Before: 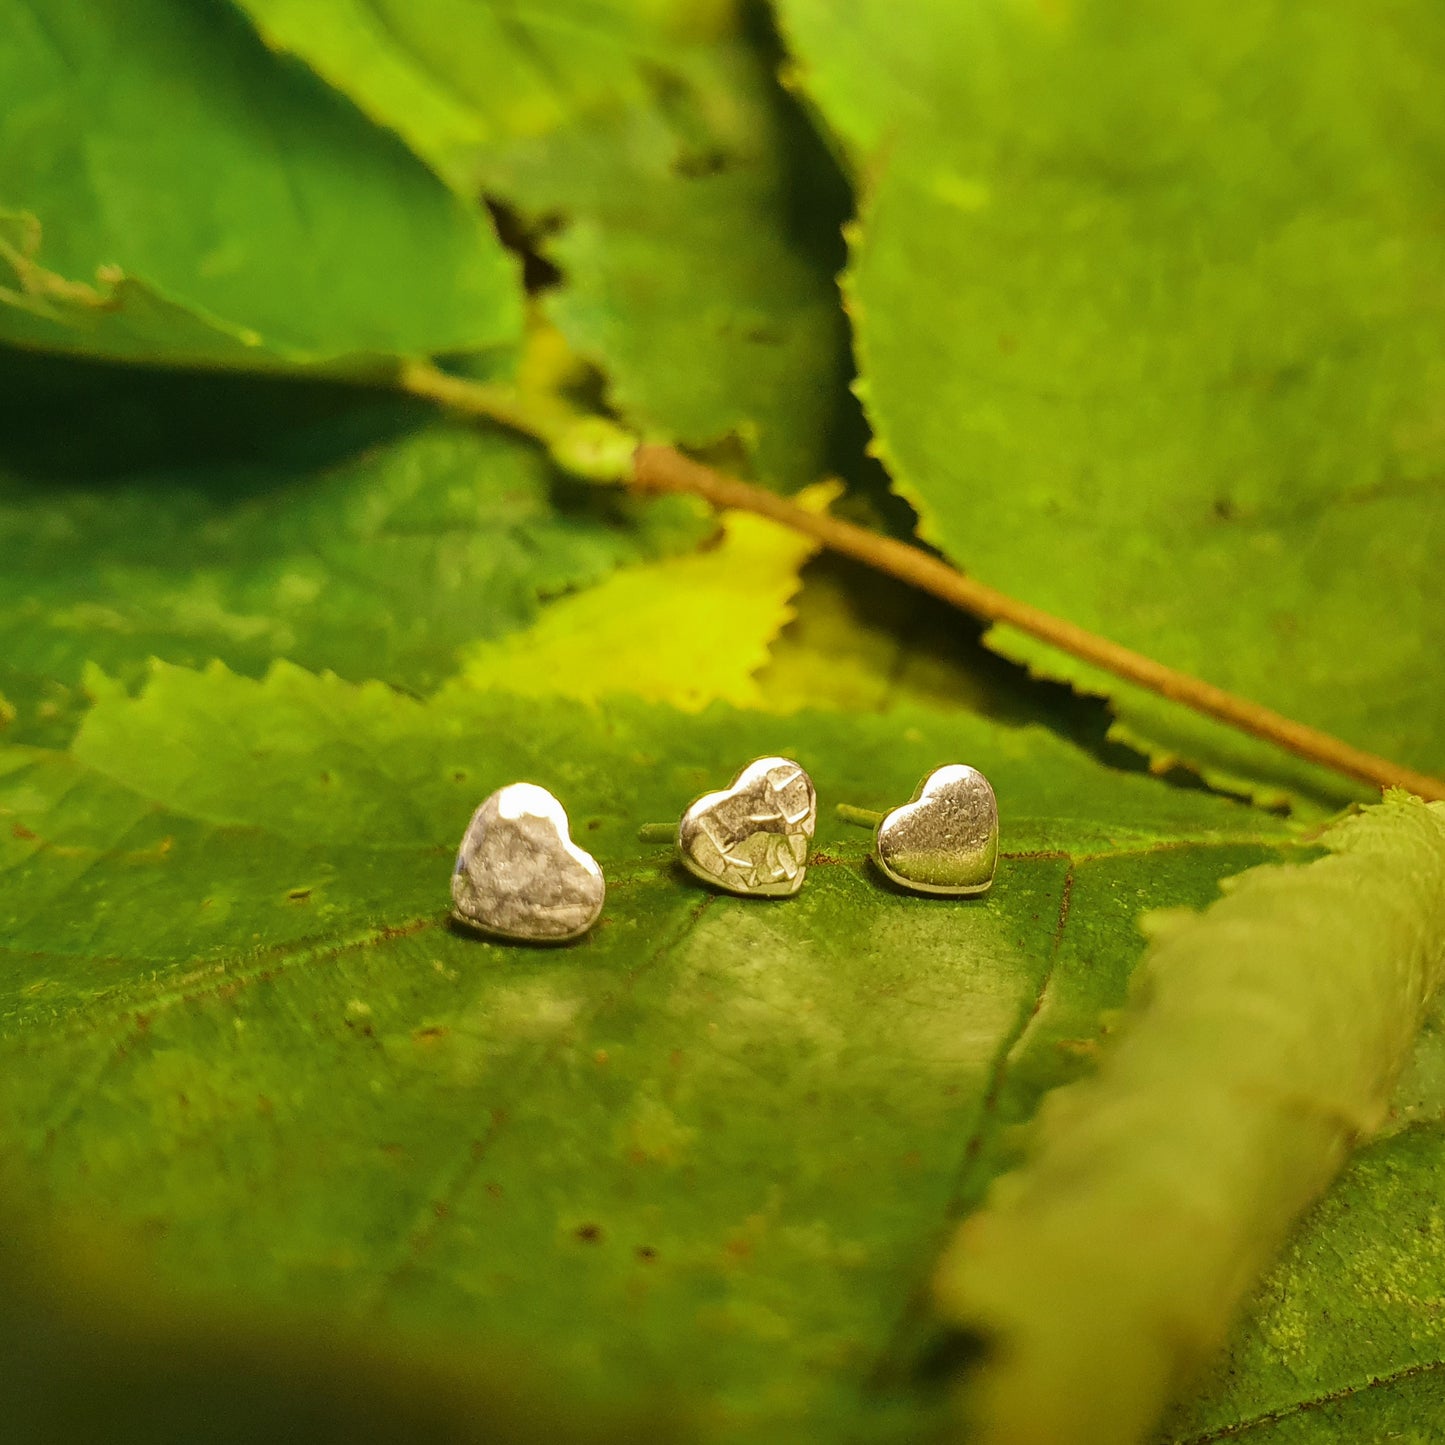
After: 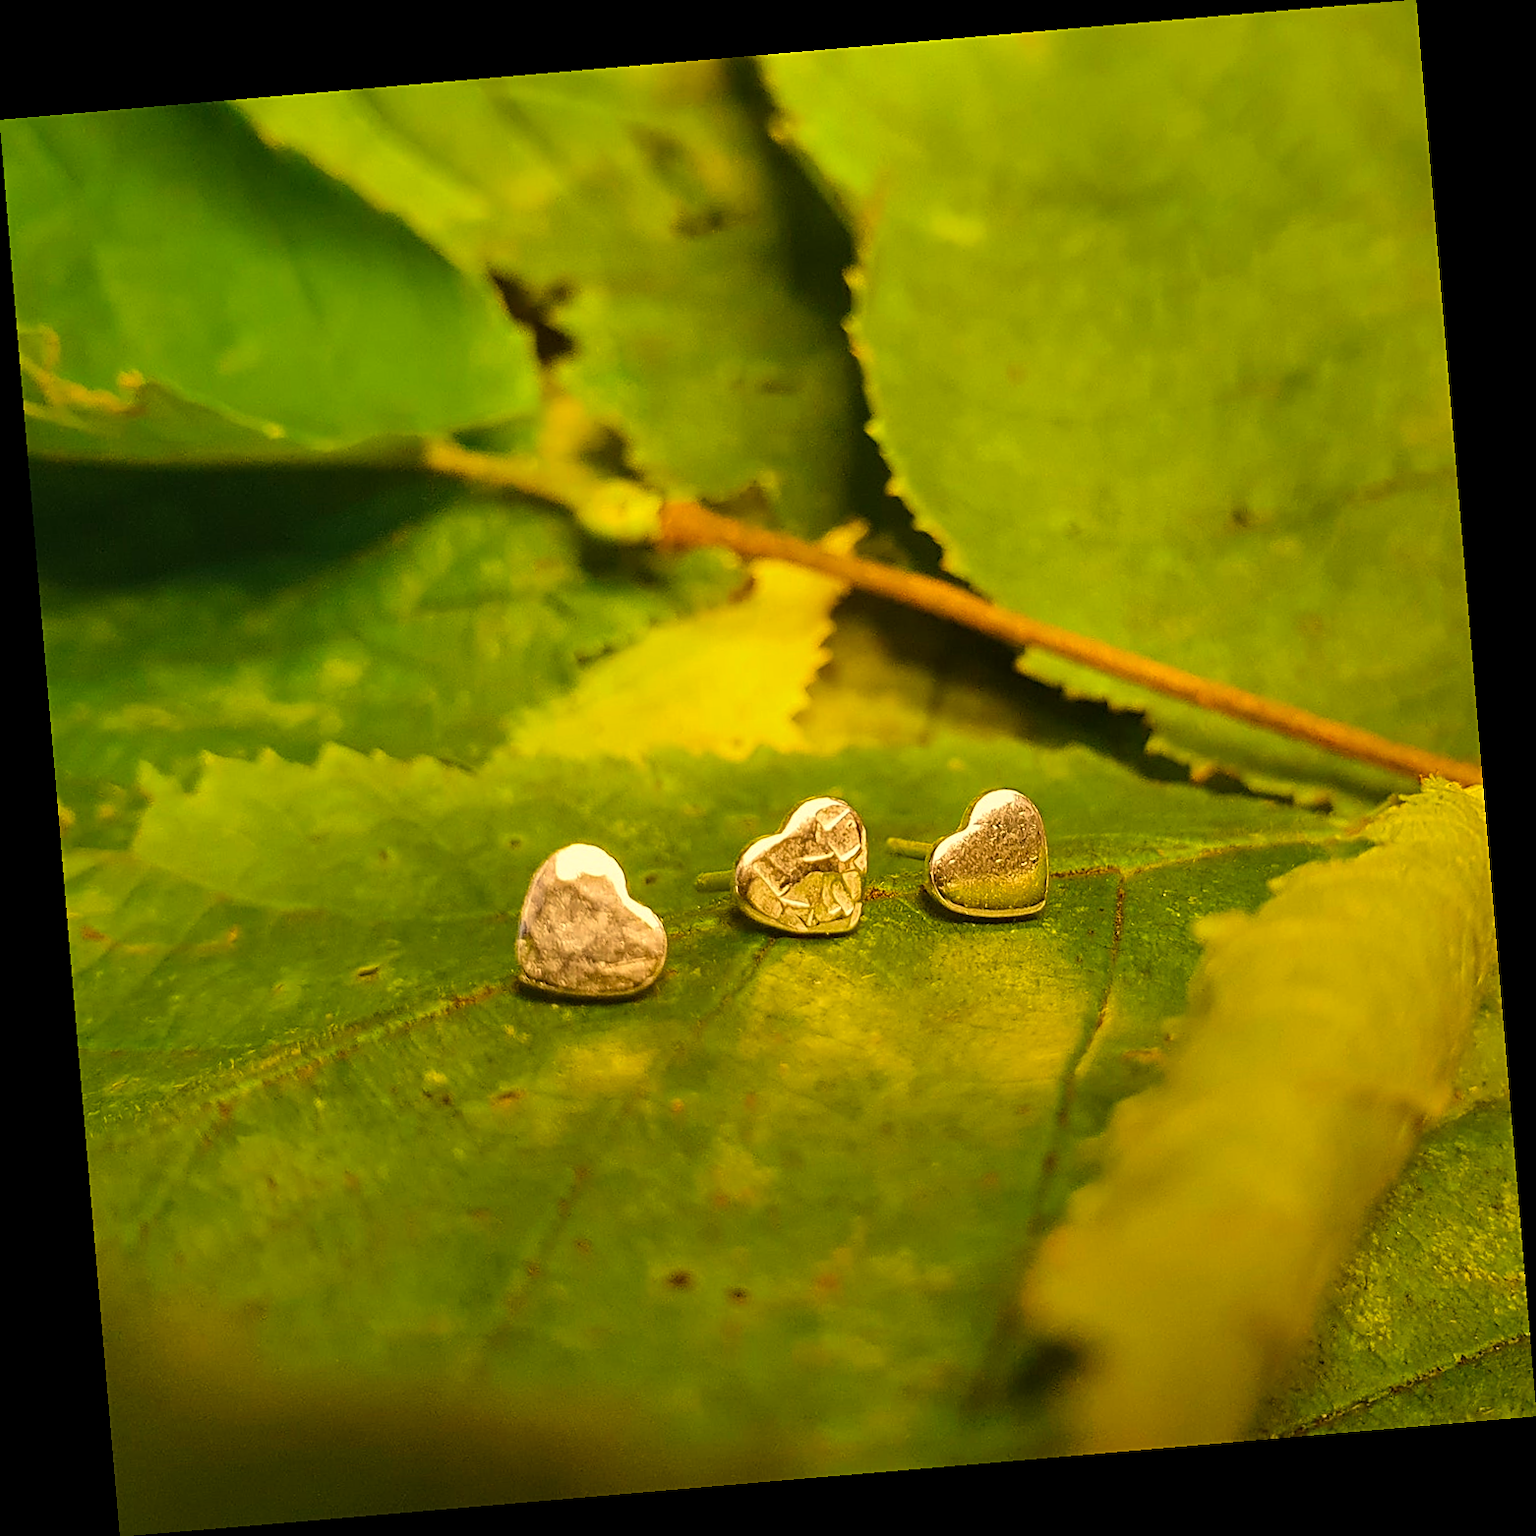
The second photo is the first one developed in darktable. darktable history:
sharpen: on, module defaults
color balance: output saturation 110%
rotate and perspective: rotation -4.86°, automatic cropping off
white balance: red 1.138, green 0.996, blue 0.812
